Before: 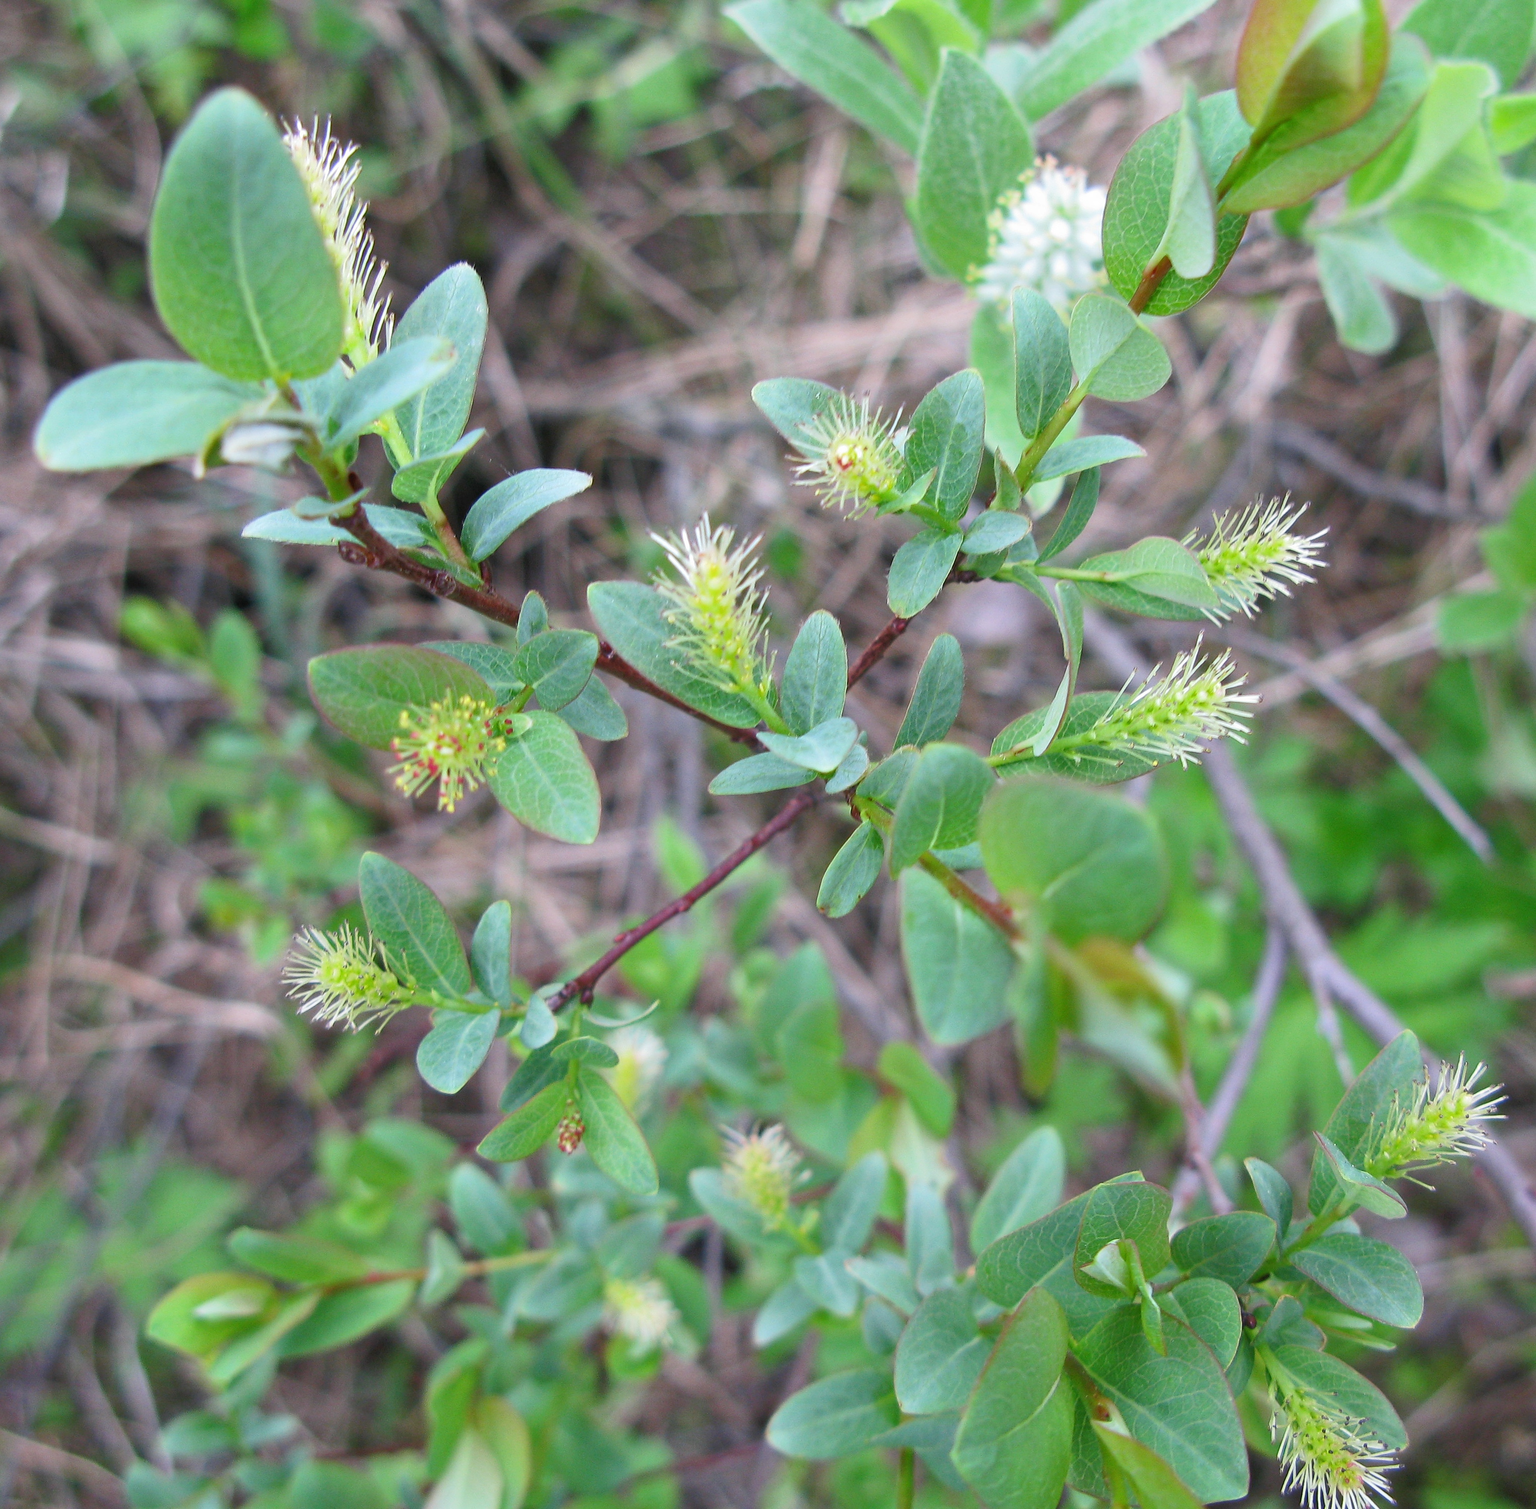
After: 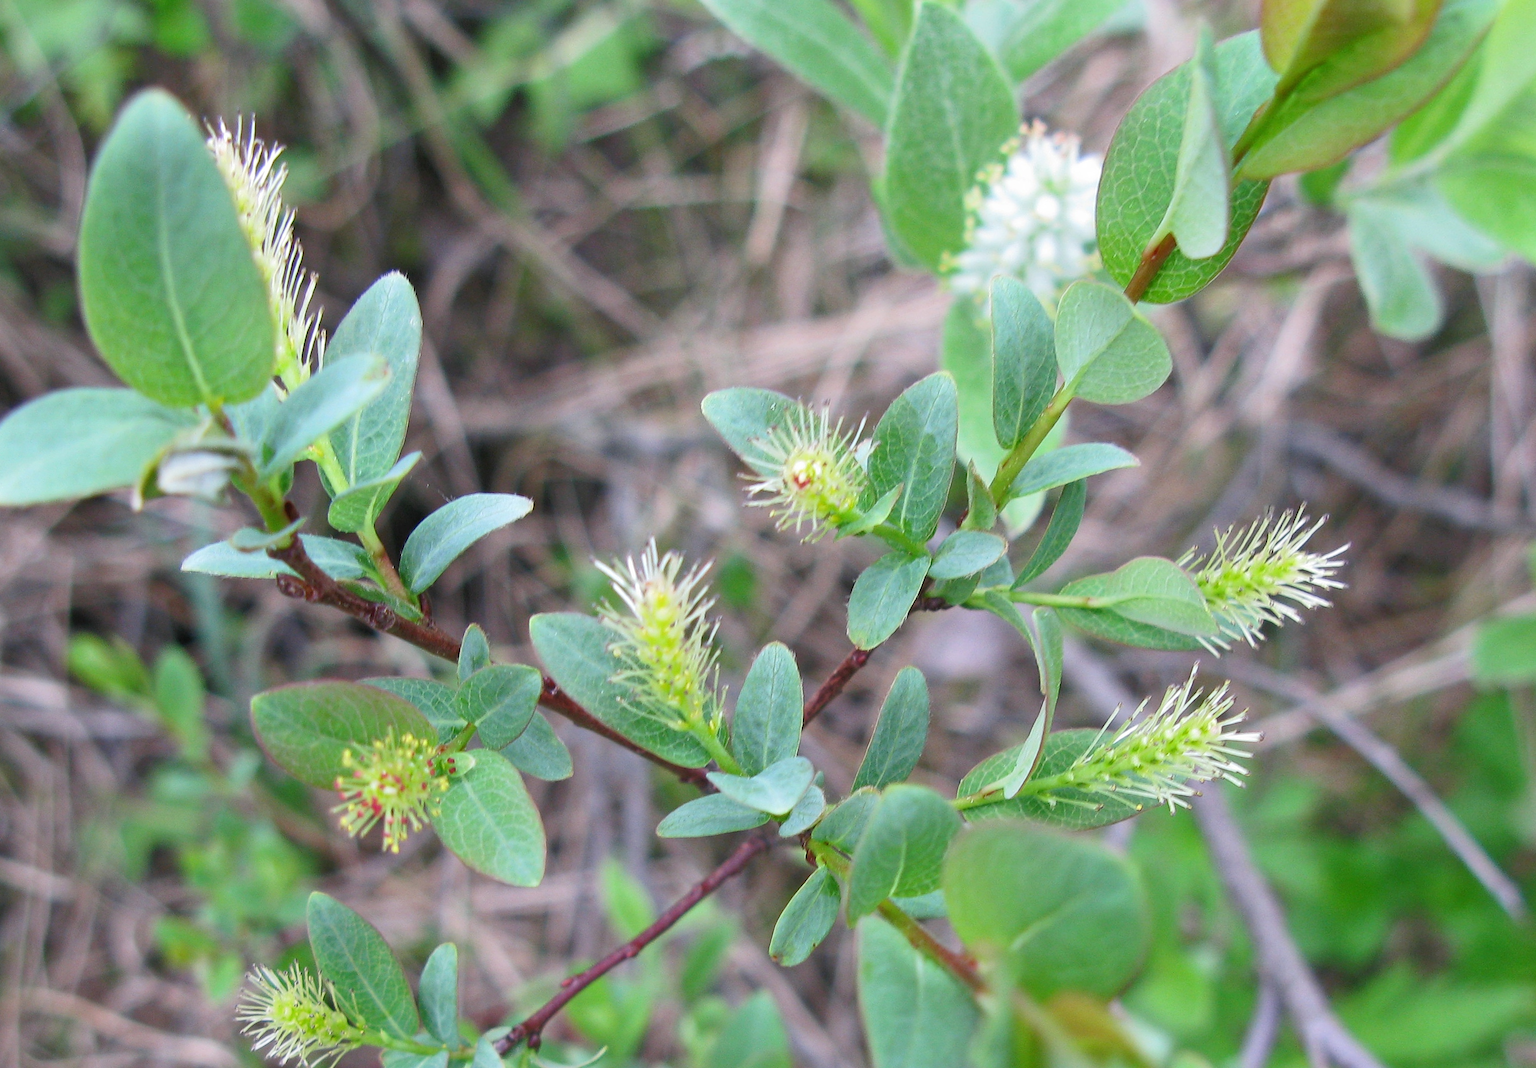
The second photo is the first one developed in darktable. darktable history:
crop: bottom 28.576%
rotate and perspective: rotation 0.062°, lens shift (vertical) 0.115, lens shift (horizontal) -0.133, crop left 0.047, crop right 0.94, crop top 0.061, crop bottom 0.94
